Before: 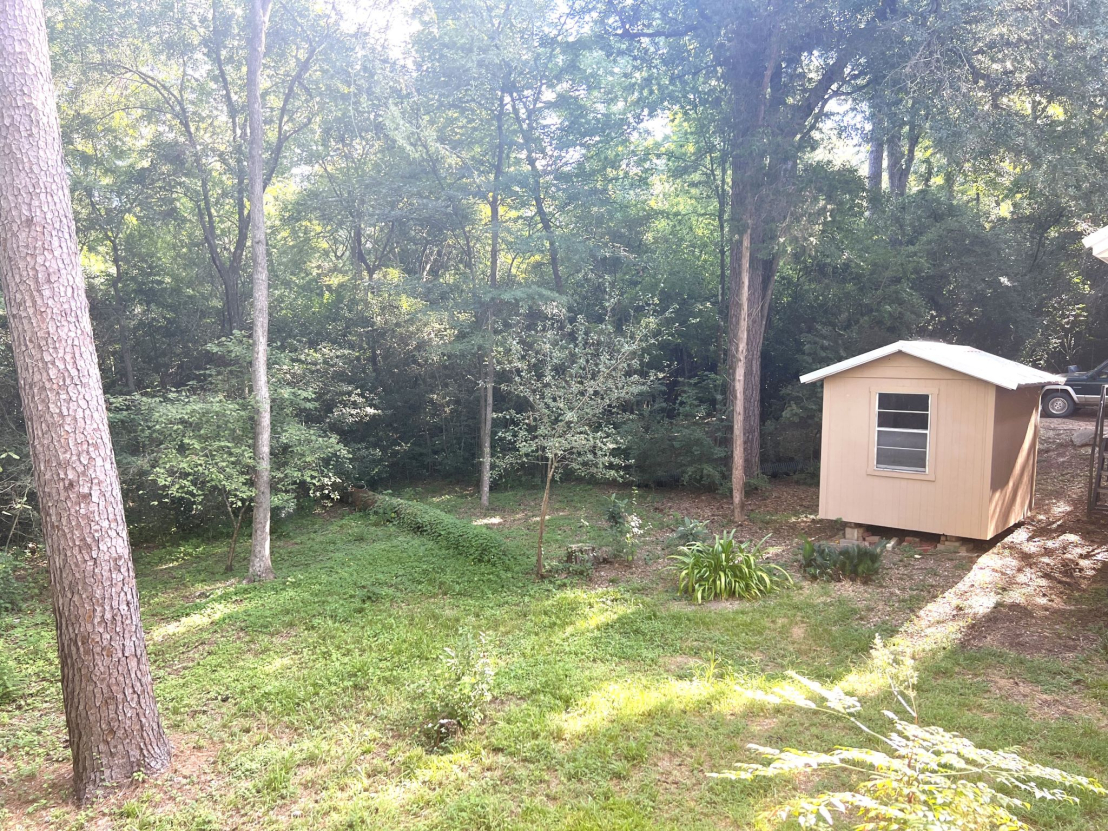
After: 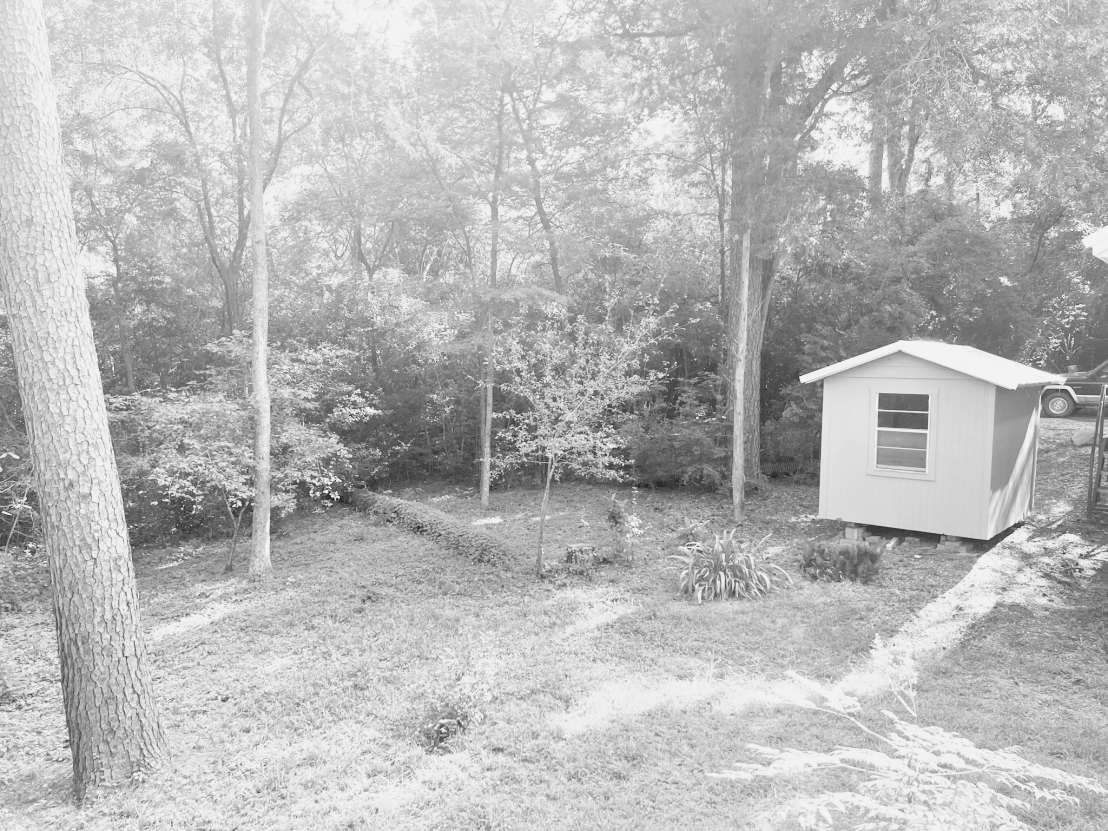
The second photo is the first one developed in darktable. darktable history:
exposure: black level correction 0, exposure 1.1 EV, compensate highlight preservation false
filmic rgb: black relative exposure -7.65 EV, white relative exposure 4.56 EV, hardness 3.61
monochrome: a -3.63, b -0.465
